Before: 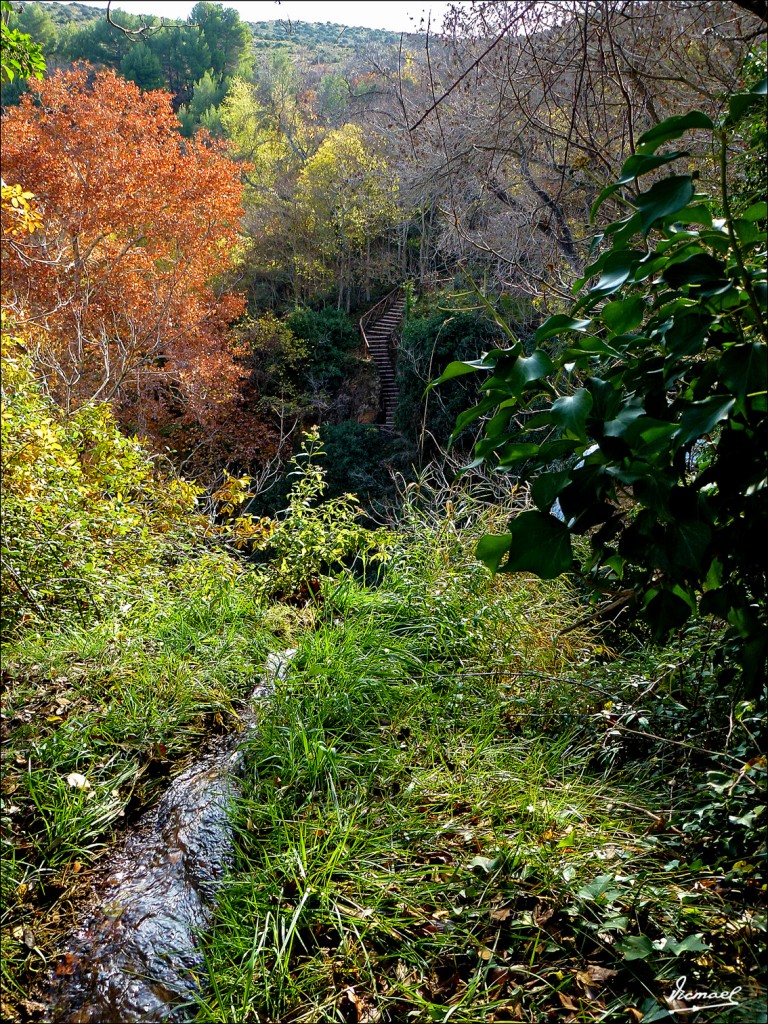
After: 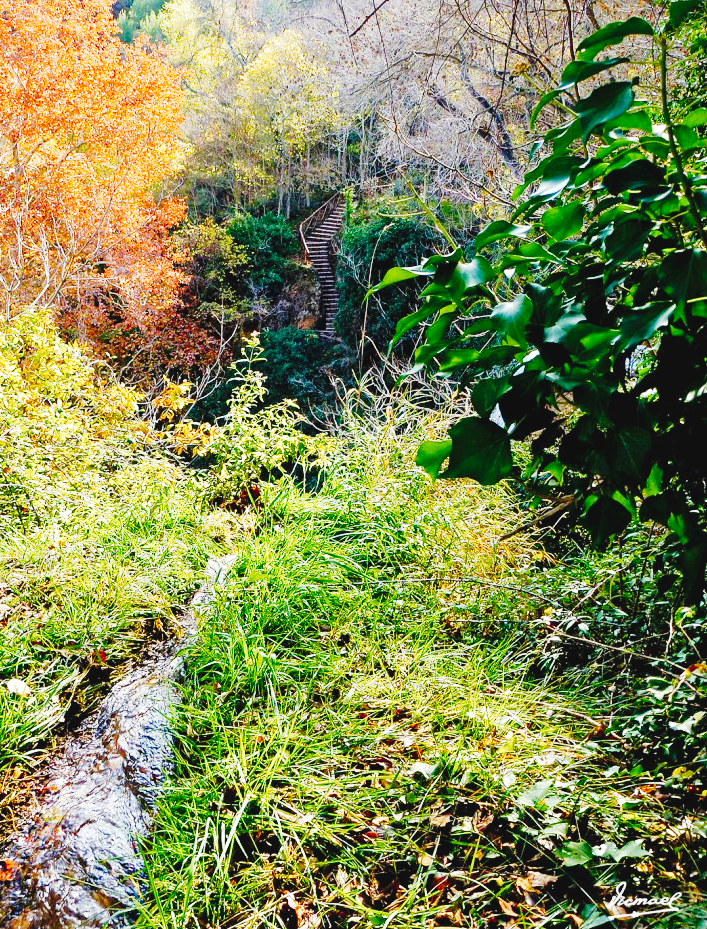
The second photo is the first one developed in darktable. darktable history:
exposure: black level correction 0.001, exposure 1.13 EV, compensate highlight preservation false
crop and rotate: left 7.838%, top 9.22%
tone curve: curves: ch0 [(0, 0.026) (0.155, 0.133) (0.272, 0.34) (0.434, 0.625) (0.676, 0.871) (0.994, 0.955)], preserve colors none
shadows and highlights: on, module defaults
